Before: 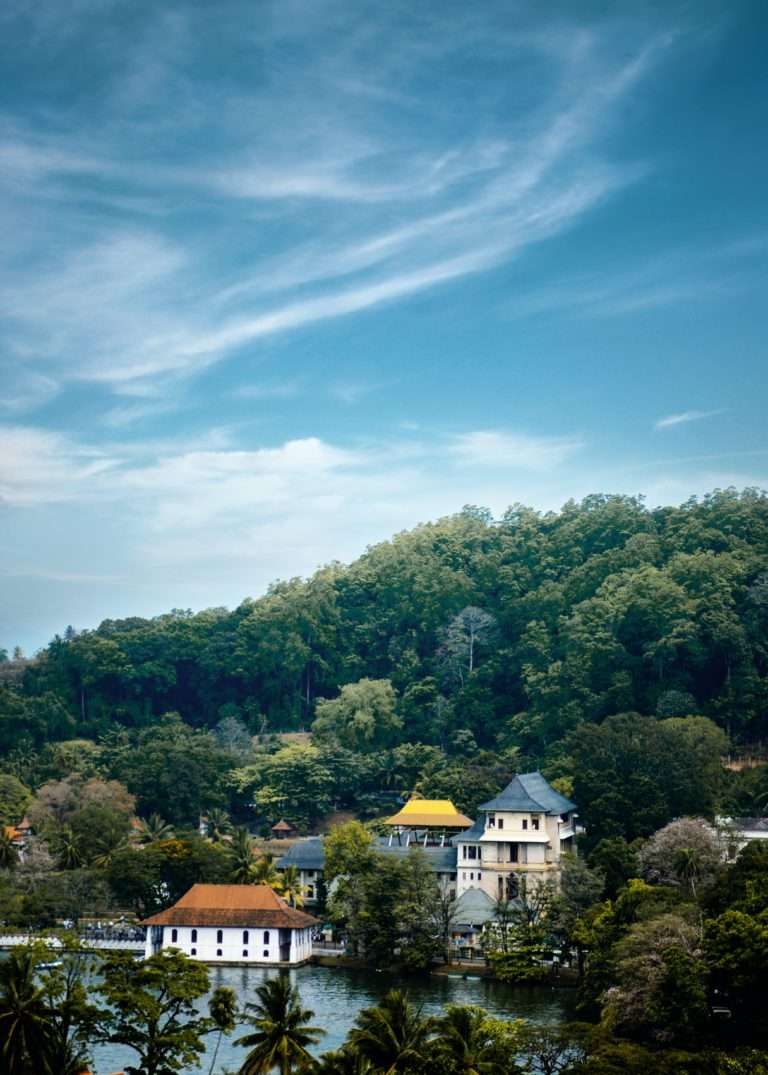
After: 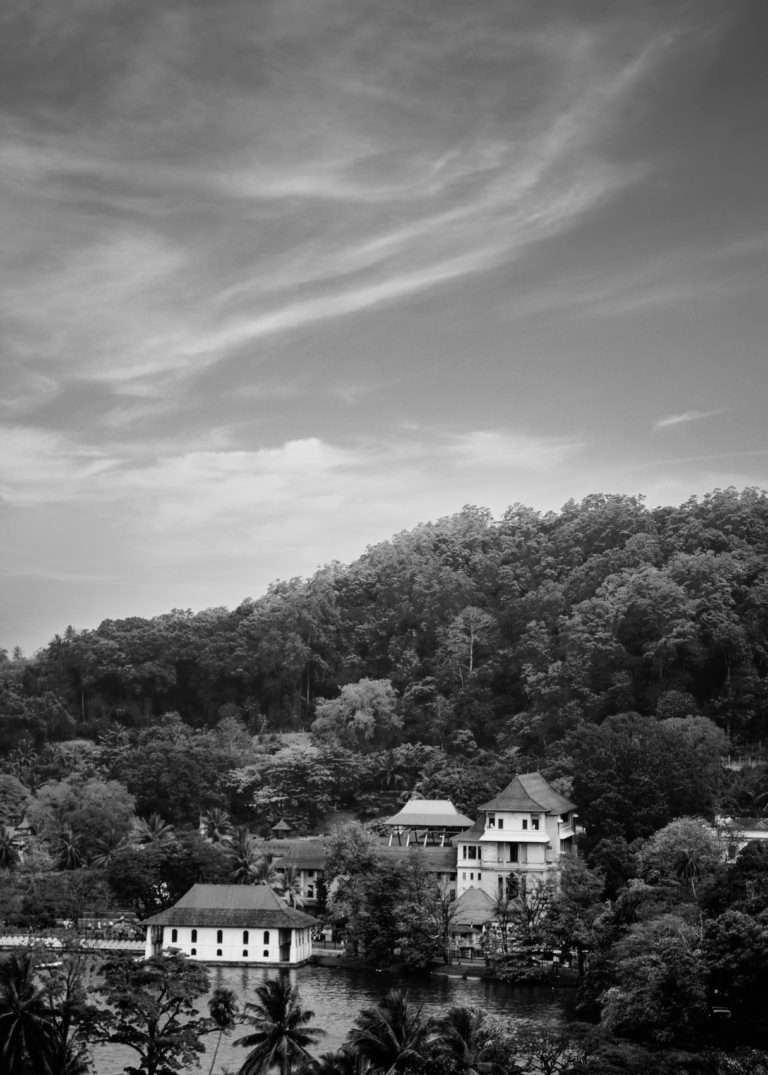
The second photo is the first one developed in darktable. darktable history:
exposure: exposure -0.157 EV, compensate highlight preservation false
tone equalizer: -8 EV 0.06 EV, smoothing diameter 25%, edges refinement/feathering 10, preserve details guided filter
monochrome: a 32, b 64, size 2.3
color zones: curves: ch1 [(0.239, 0.552) (0.75, 0.5)]; ch2 [(0.25, 0.462) (0.749, 0.457)], mix 25.94%
